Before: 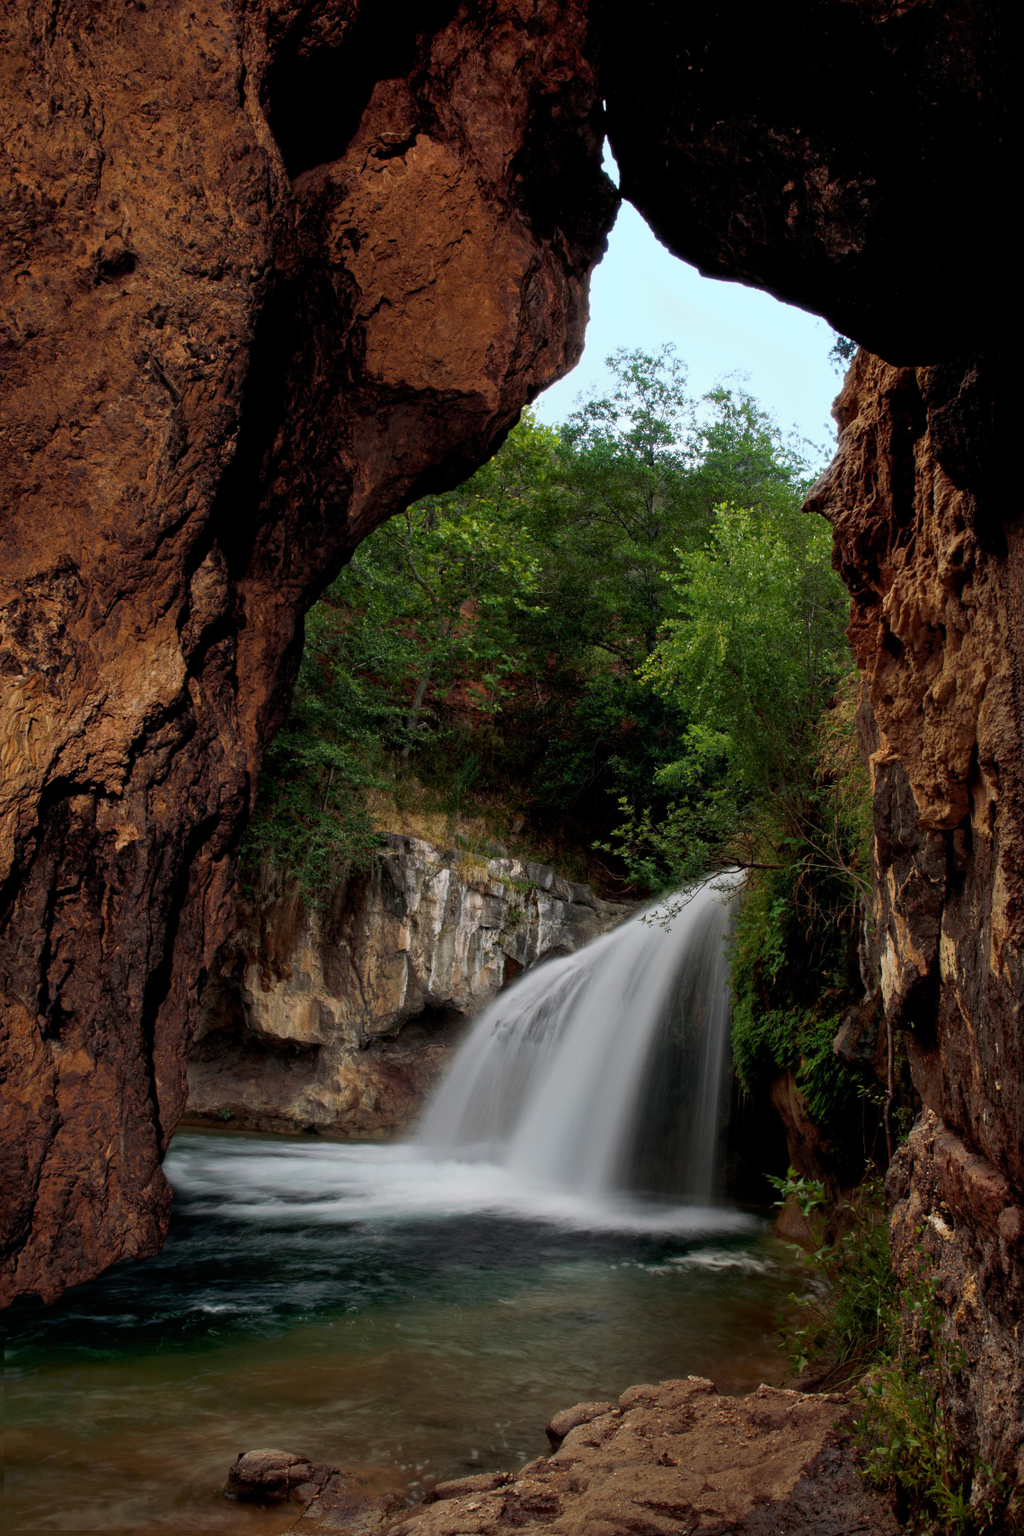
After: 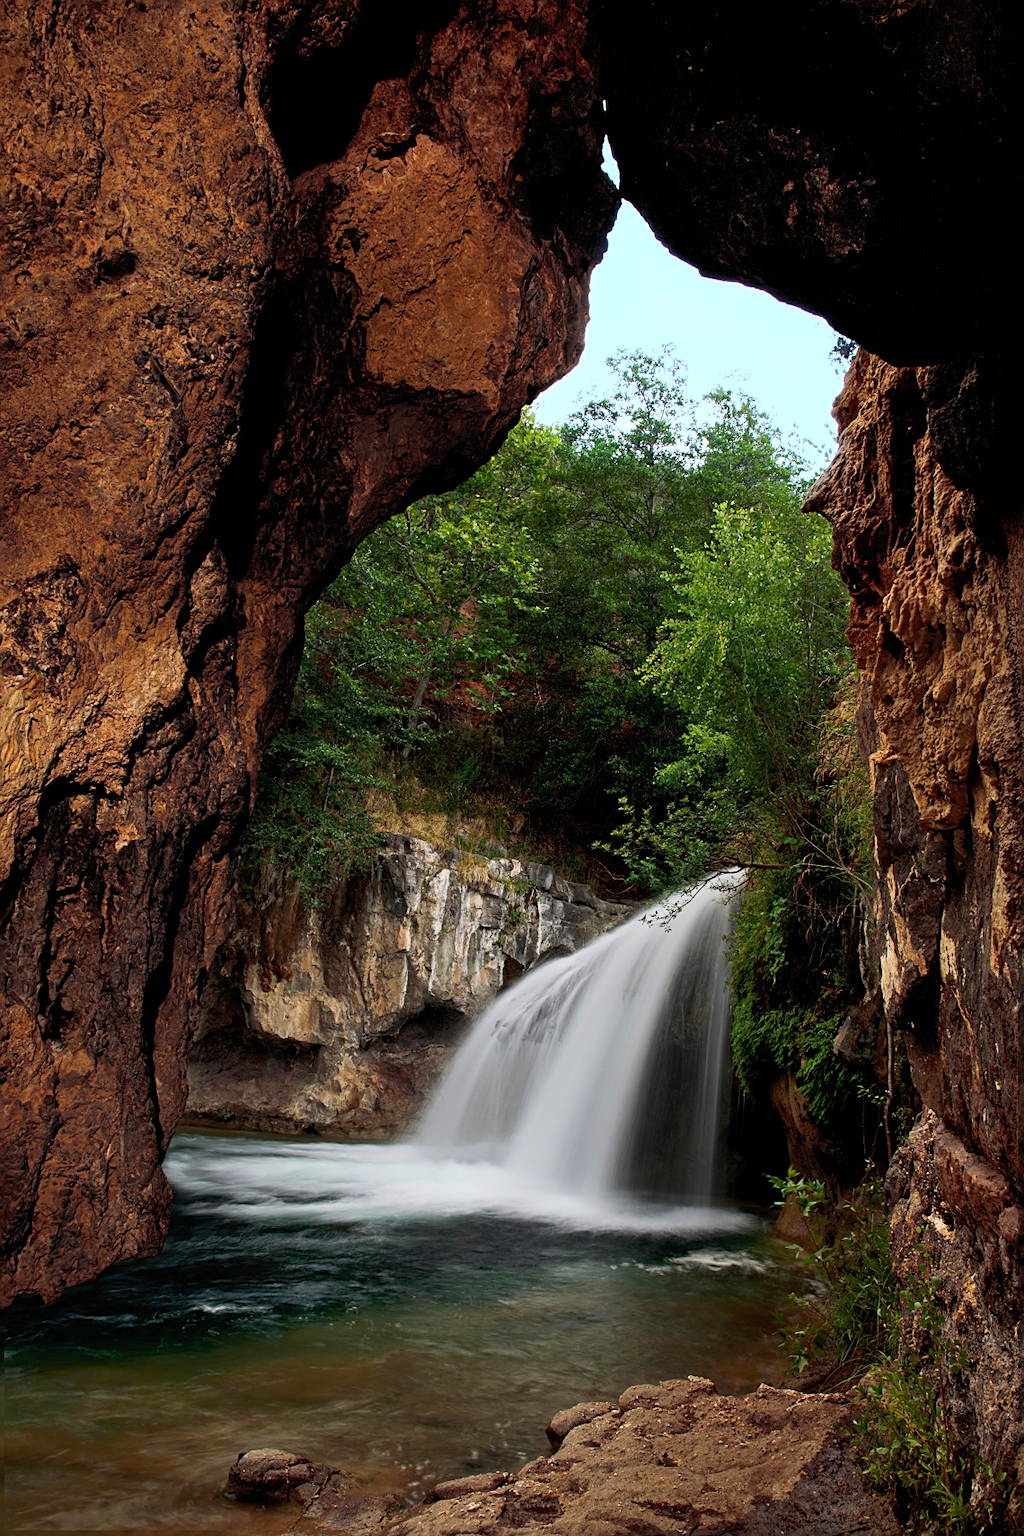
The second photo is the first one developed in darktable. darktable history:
contrast brightness saturation: contrast 0.2, brightness 0.15, saturation 0.14
sharpen: on, module defaults
white balance: emerald 1
